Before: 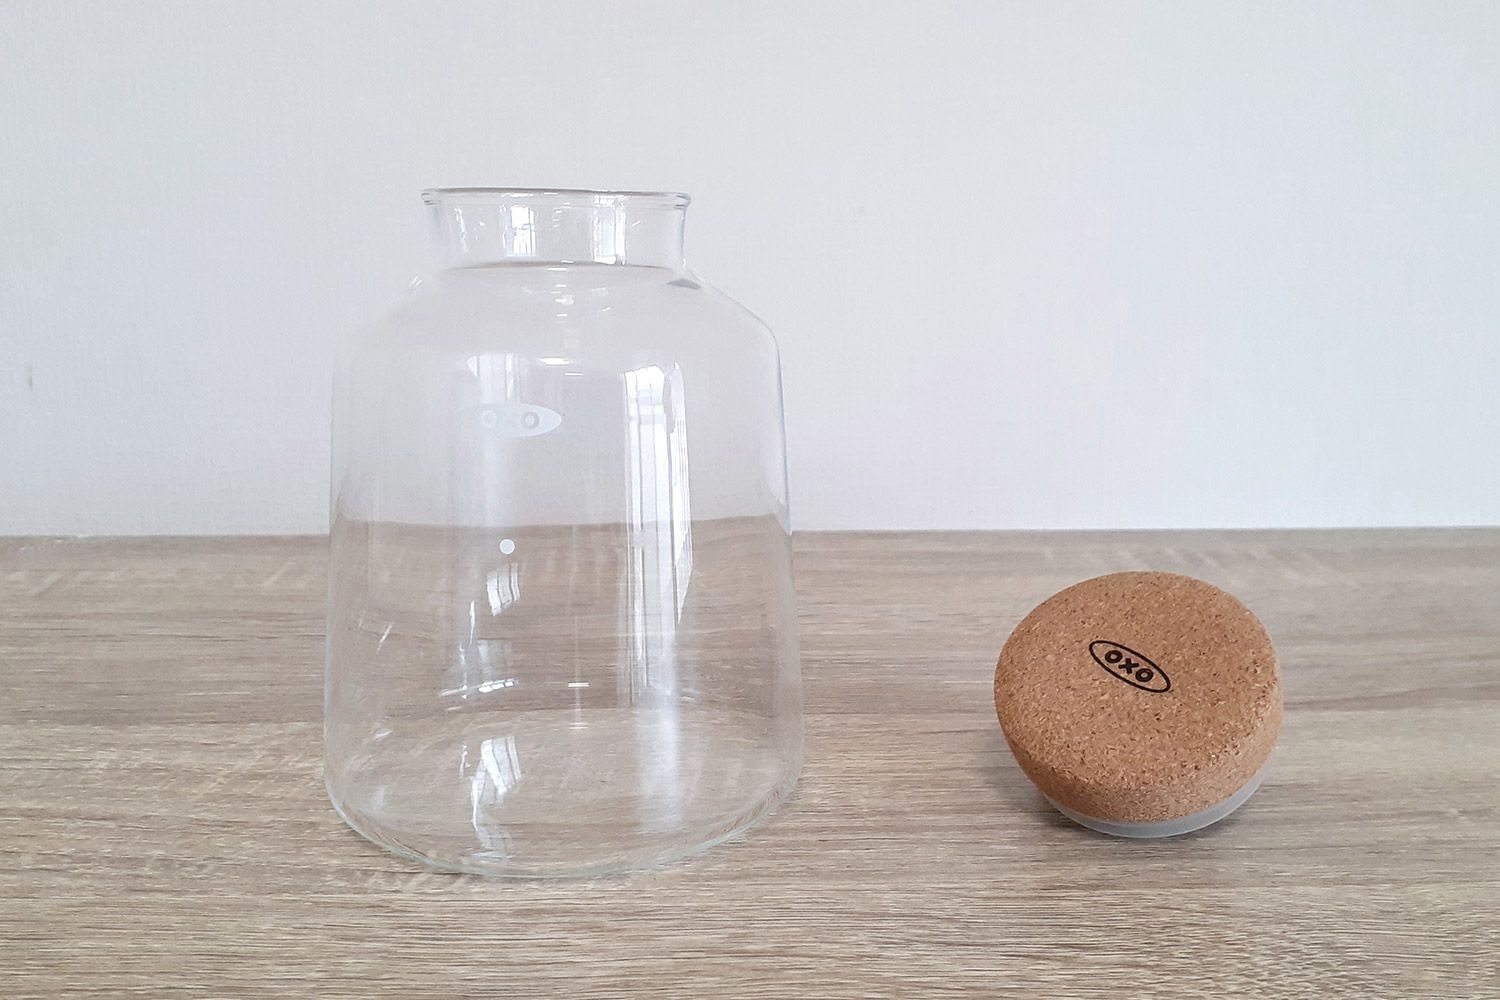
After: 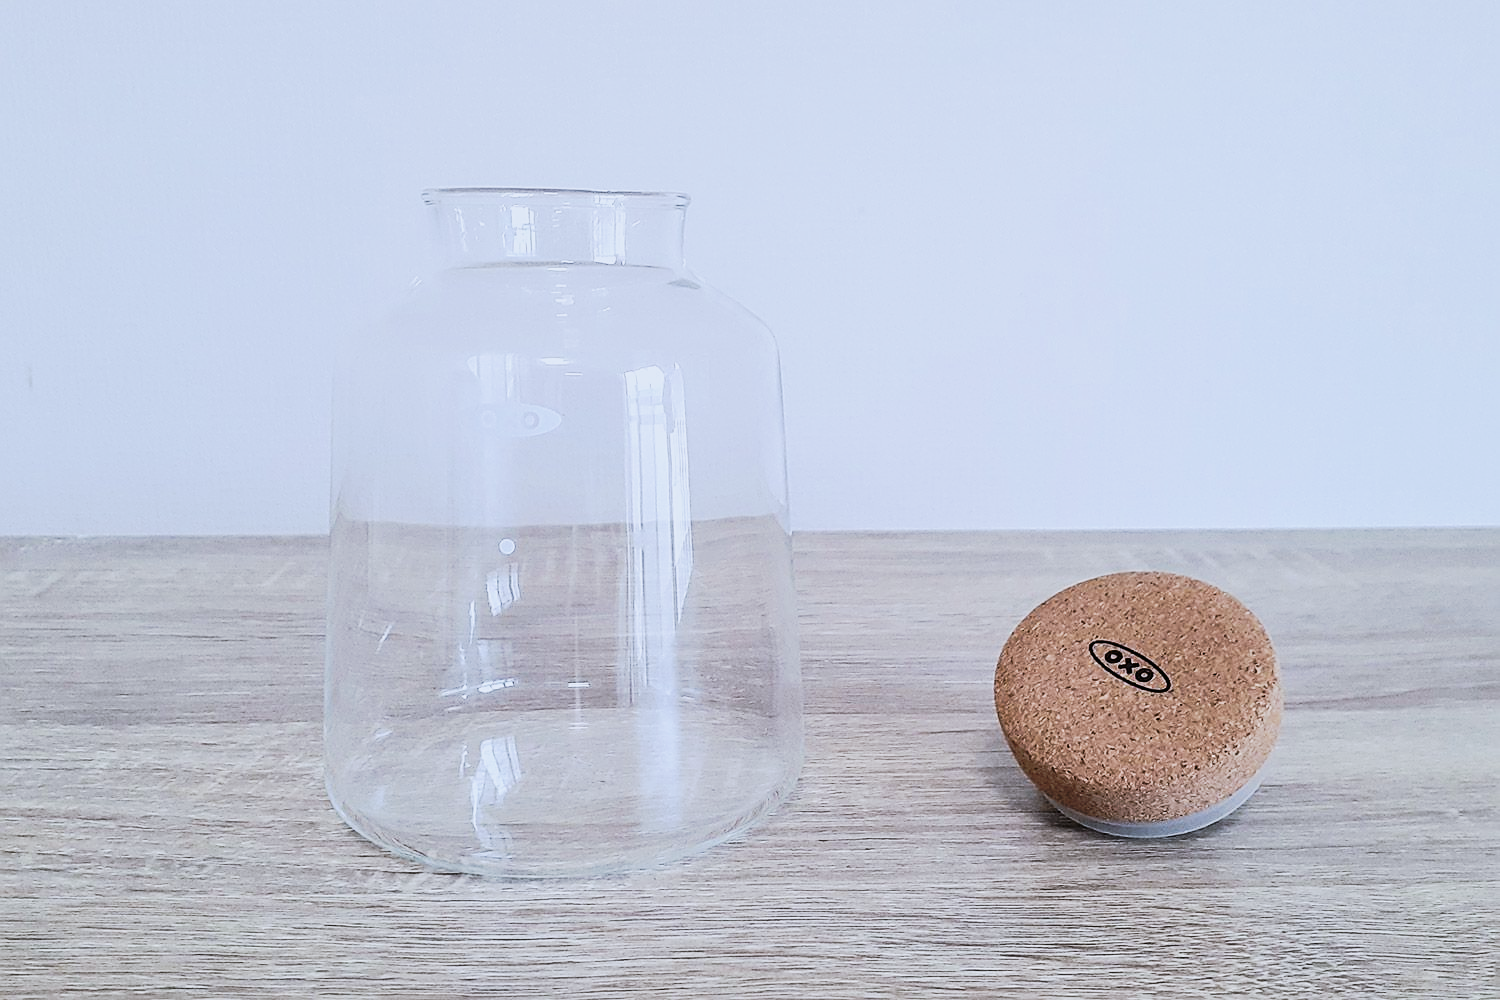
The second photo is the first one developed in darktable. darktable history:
sharpen: on, module defaults
filmic rgb: black relative exposure -7.5 EV, white relative exposure 5 EV, hardness 3.31, contrast 1.3, contrast in shadows safe
white balance: red 0.926, green 1.003, blue 1.133
tone curve: curves: ch0 [(0, 0) (0.003, 0.009) (0.011, 0.019) (0.025, 0.034) (0.044, 0.057) (0.069, 0.082) (0.1, 0.104) (0.136, 0.131) (0.177, 0.165) (0.224, 0.212) (0.277, 0.279) (0.335, 0.342) (0.399, 0.401) (0.468, 0.477) (0.543, 0.572) (0.623, 0.675) (0.709, 0.772) (0.801, 0.85) (0.898, 0.942) (1, 1)], preserve colors none
